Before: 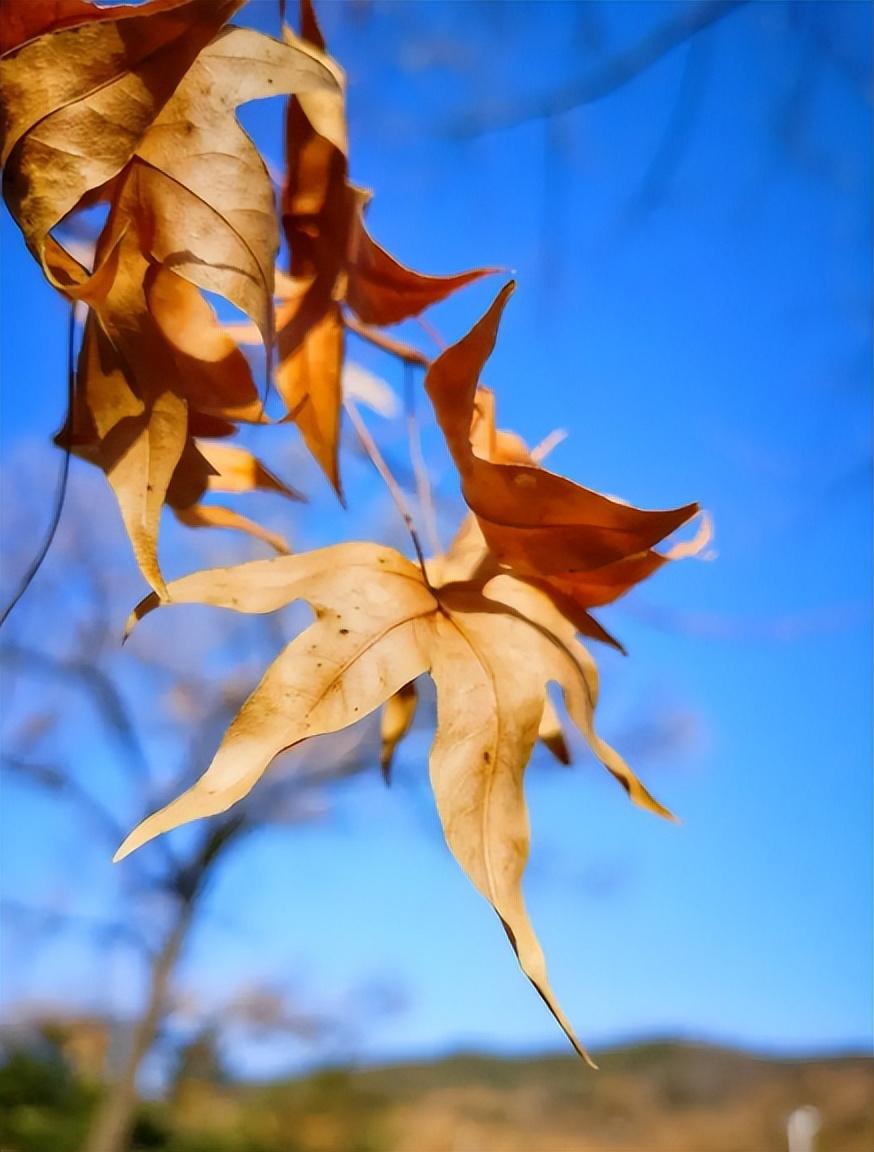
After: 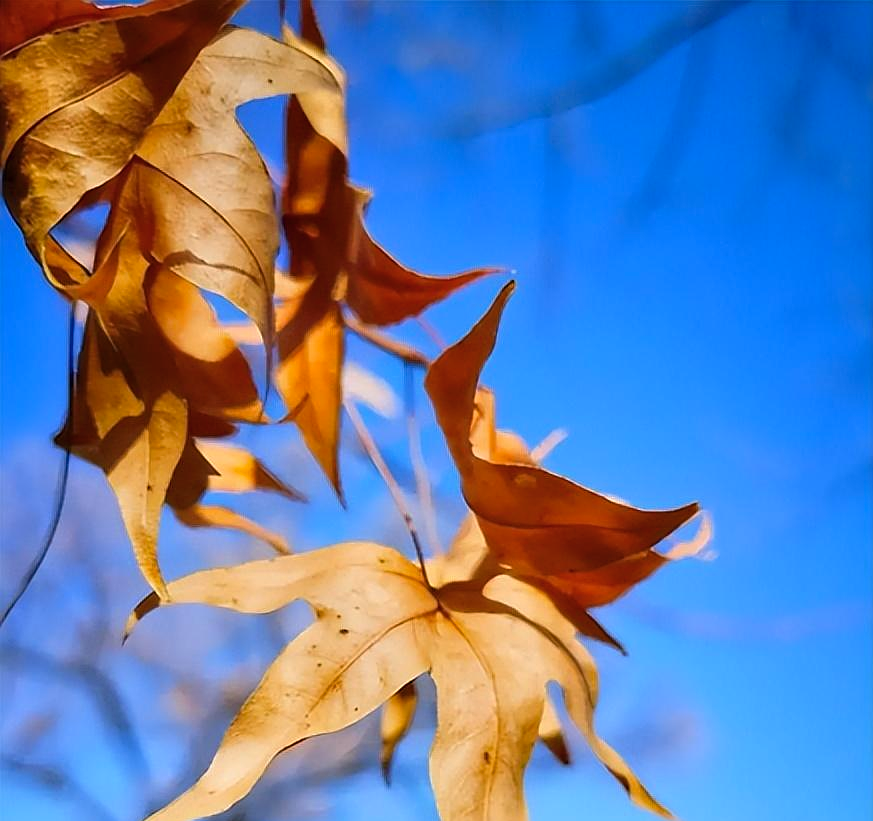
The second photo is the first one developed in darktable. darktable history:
crop: right 0%, bottom 28.695%
sharpen: on, module defaults
color balance rgb: highlights gain › chroma 0.221%, highlights gain › hue 332.91°, perceptual saturation grading › global saturation 0.156%, global vibrance 15.722%, saturation formula JzAzBz (2021)
